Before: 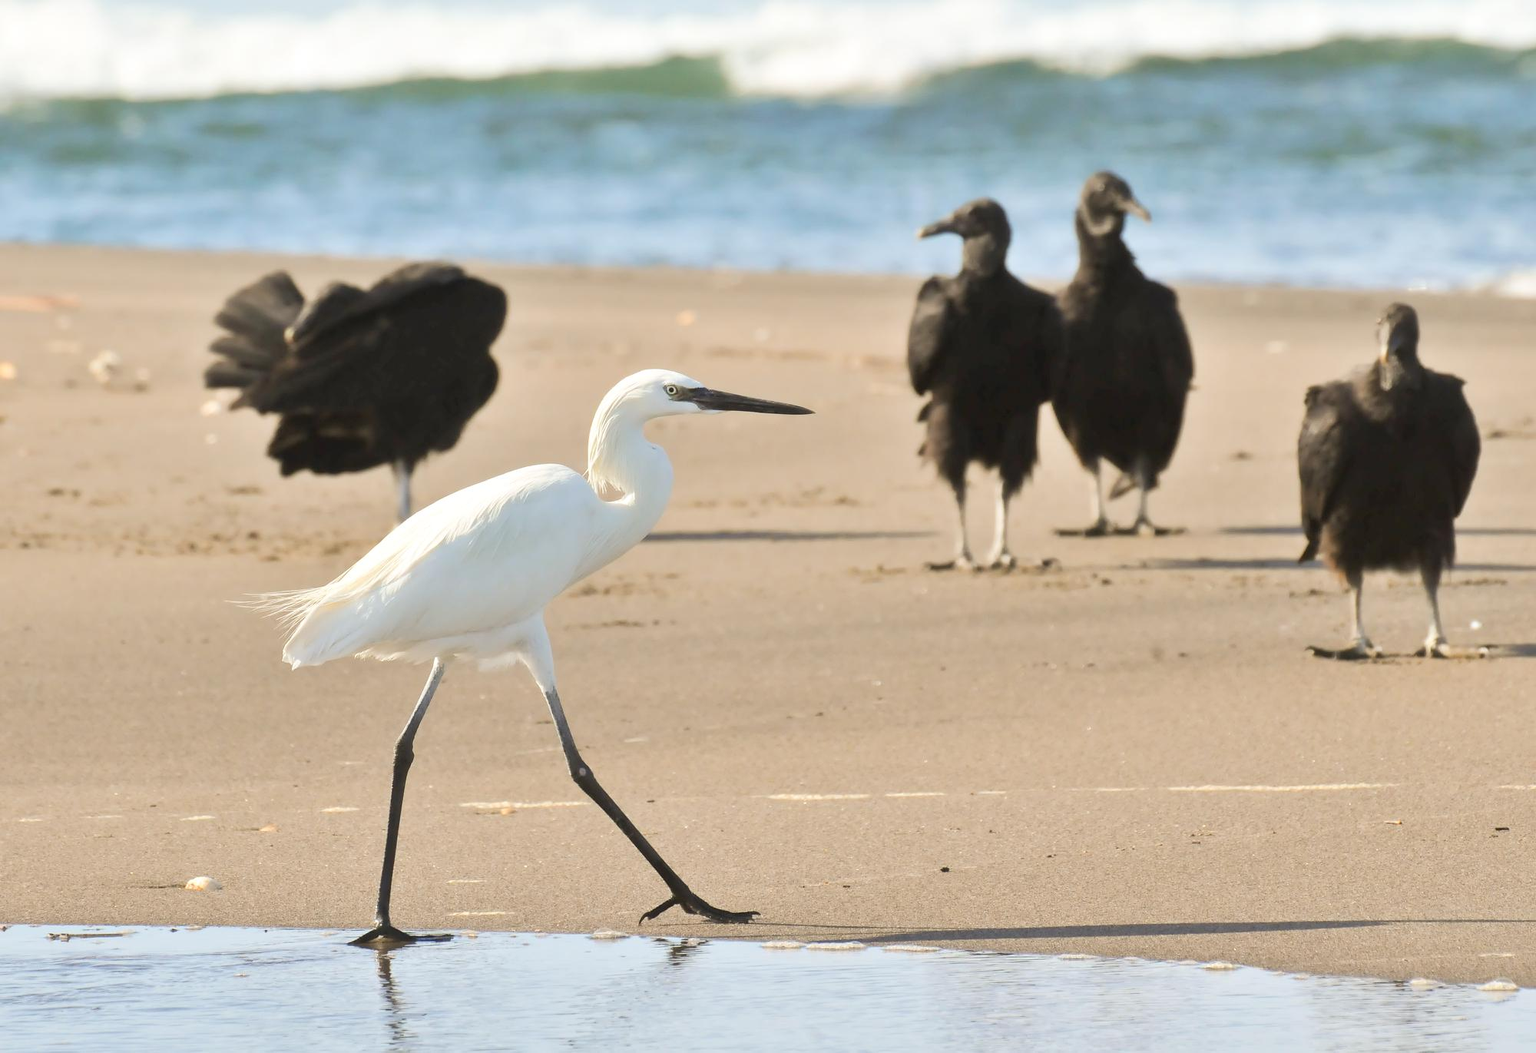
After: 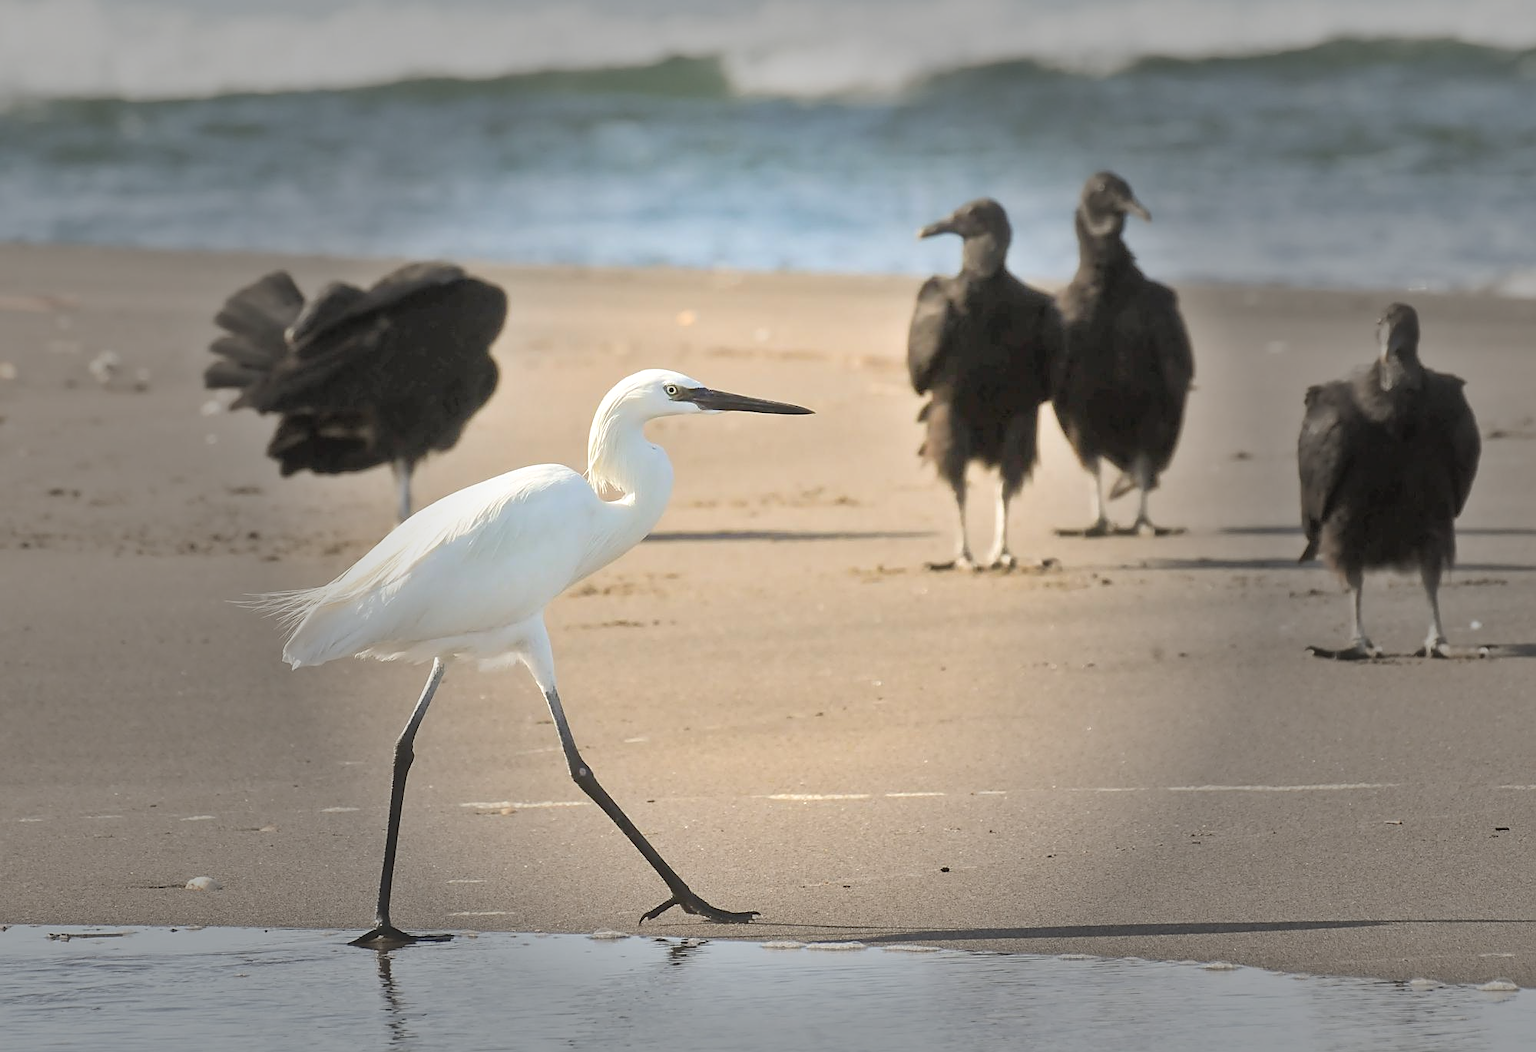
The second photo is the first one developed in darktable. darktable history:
sharpen: on, module defaults
tone equalizer: -7 EV 0.15 EV, -6 EV 0.6 EV, -5 EV 1.15 EV, -4 EV 1.33 EV, -3 EV 1.15 EV, -2 EV 0.6 EV, -1 EV 0.15 EV, mask exposure compensation -0.5 EV
vignetting: fall-off start 31.28%, fall-off radius 34.64%, brightness -0.575
